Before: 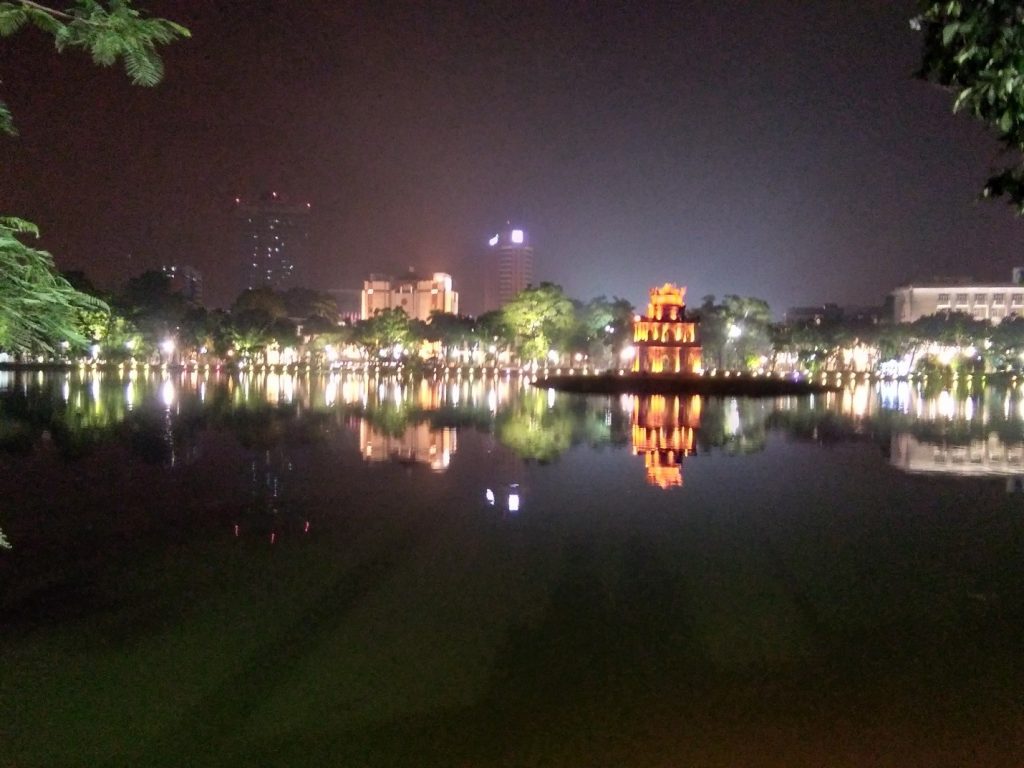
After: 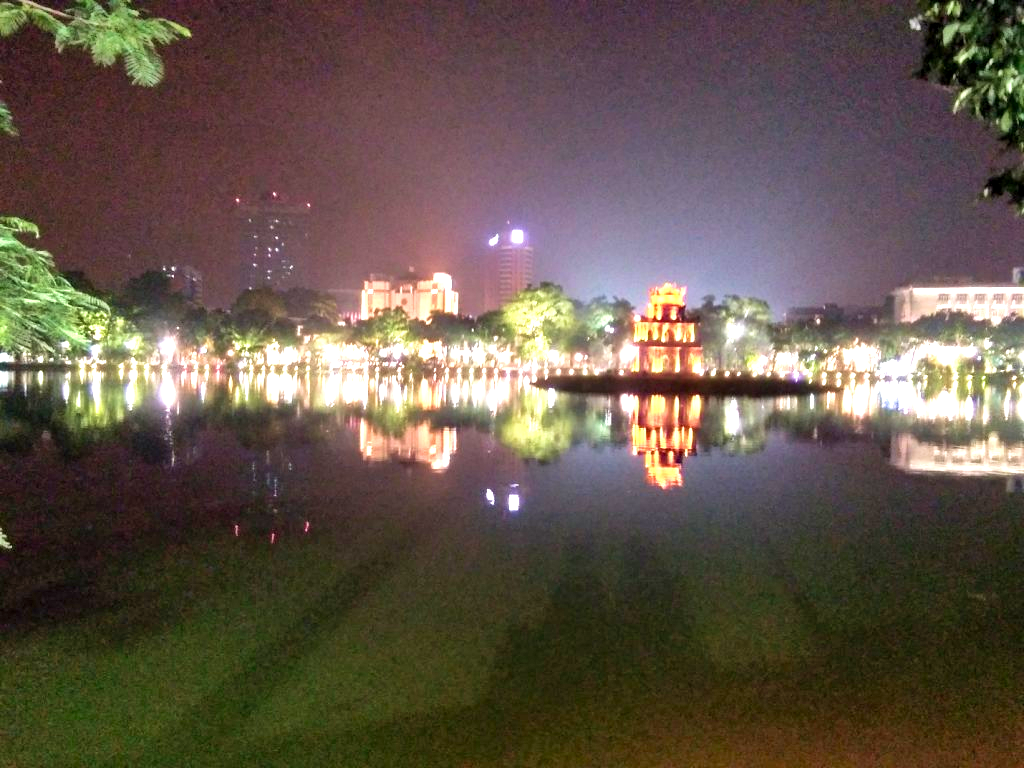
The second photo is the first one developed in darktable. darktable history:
exposure: black level correction 0.001, exposure 1.117 EV, compensate highlight preservation false
velvia: on, module defaults
shadows and highlights: low approximation 0.01, soften with gaussian
